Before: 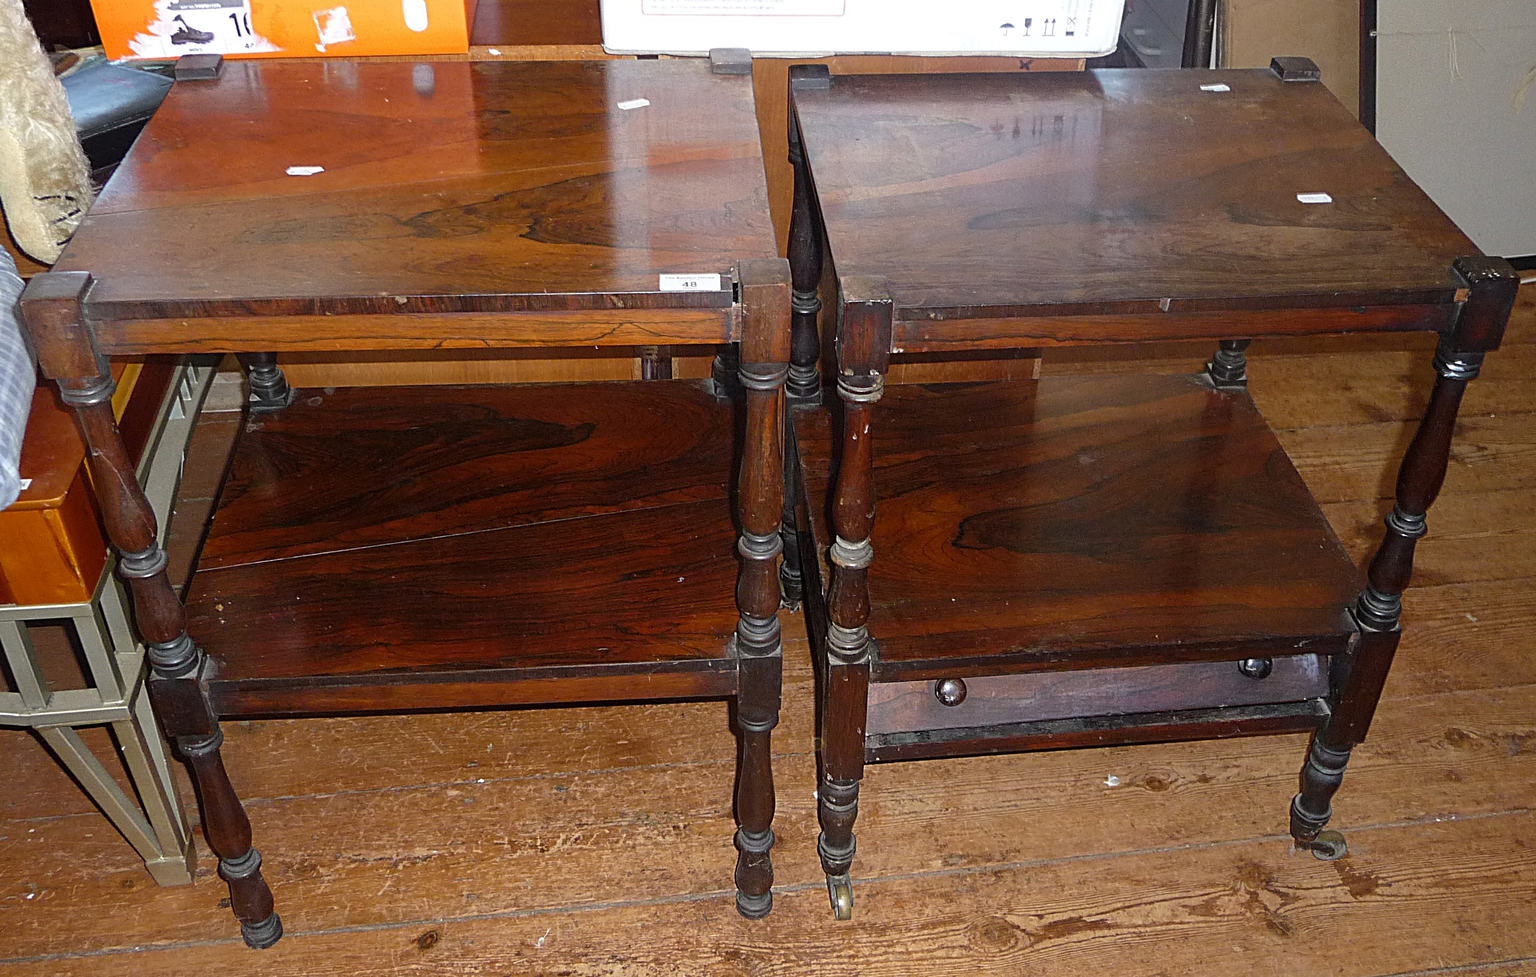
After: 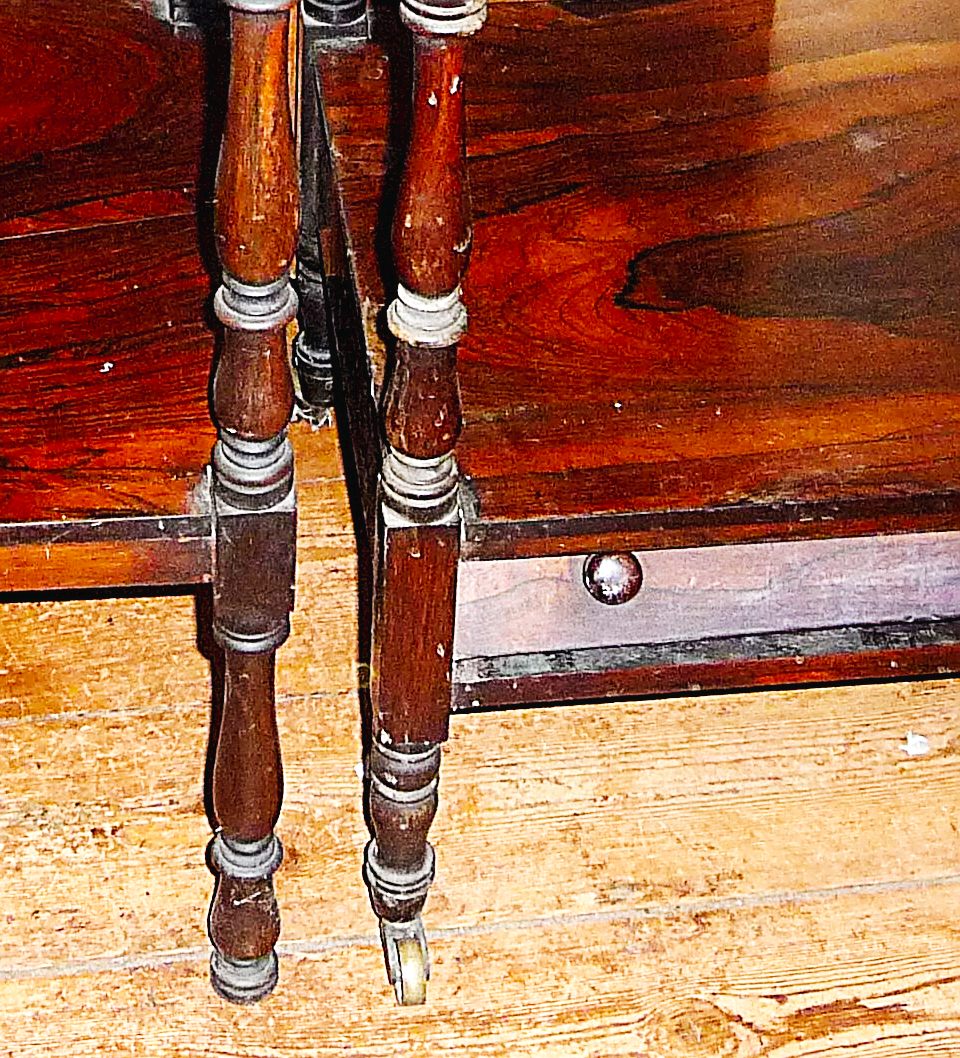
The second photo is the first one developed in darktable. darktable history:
crop: left 40.656%, top 39.299%, right 25.992%, bottom 2.886%
sharpen: on, module defaults
exposure: black level correction 0.003, exposure 0.146 EV, compensate exposure bias true, compensate highlight preservation false
base curve: curves: ch0 [(0, 0.003) (0.001, 0.002) (0.006, 0.004) (0.02, 0.022) (0.048, 0.086) (0.094, 0.234) (0.162, 0.431) (0.258, 0.629) (0.385, 0.8) (0.548, 0.918) (0.751, 0.988) (1, 1)], preserve colors none
